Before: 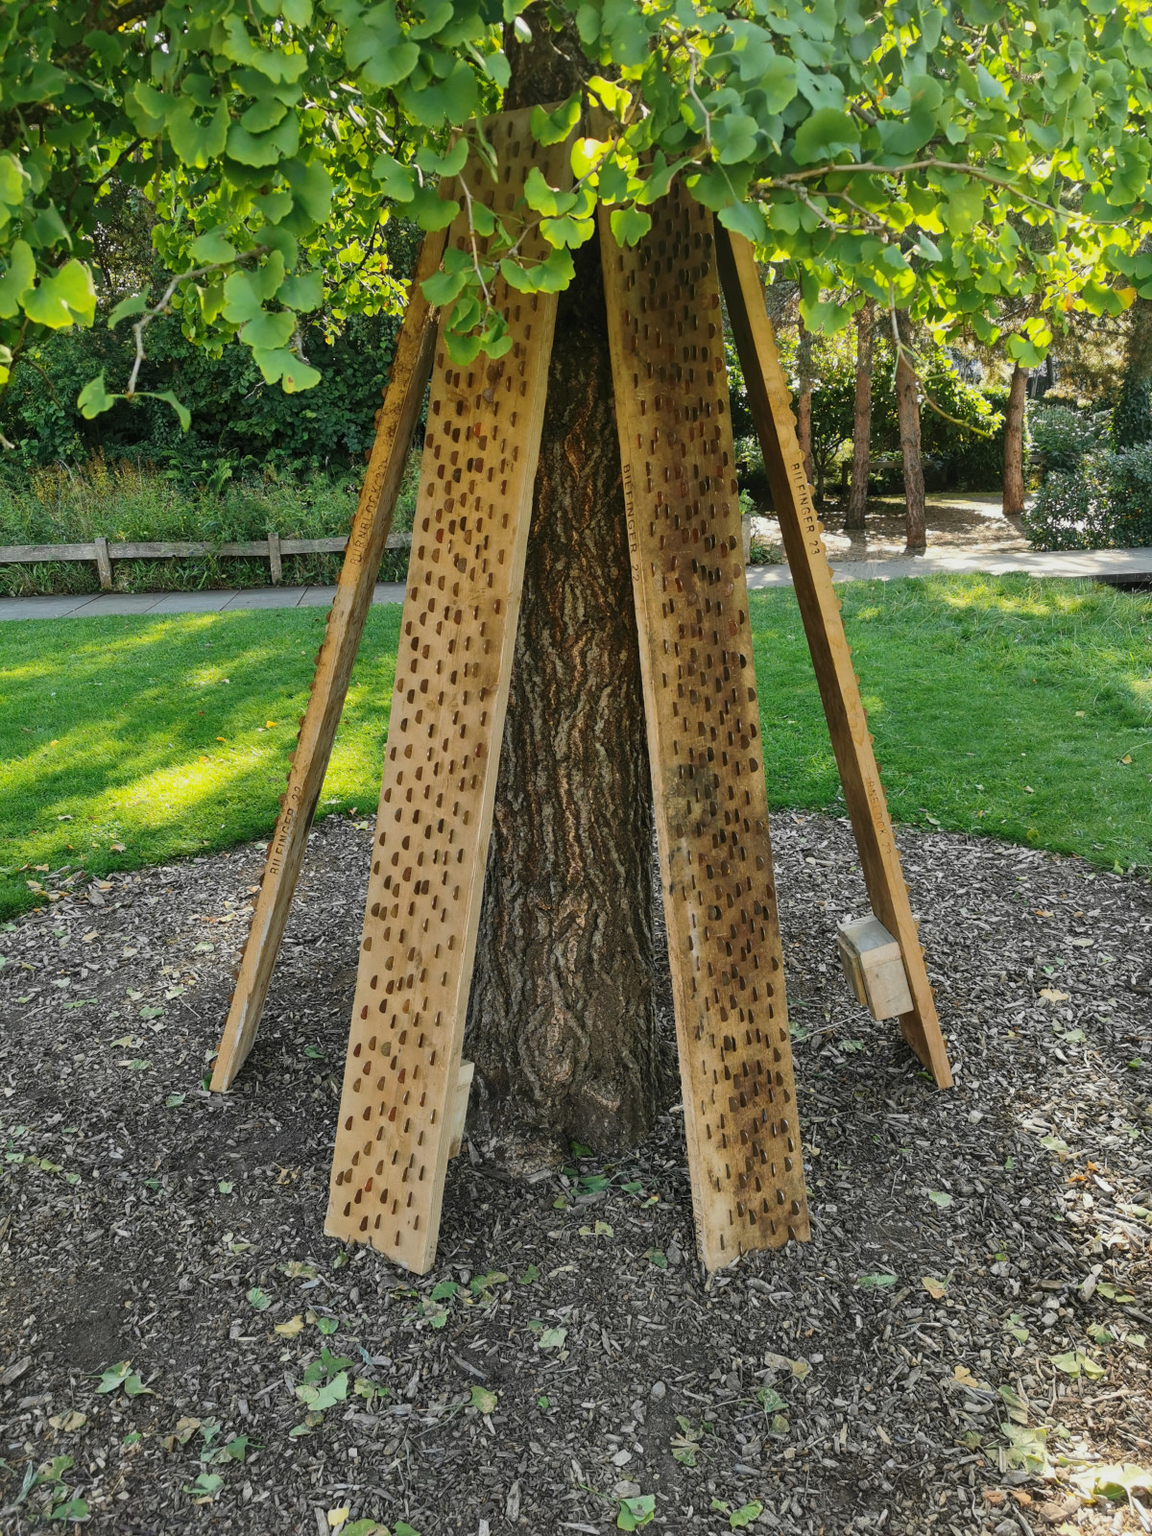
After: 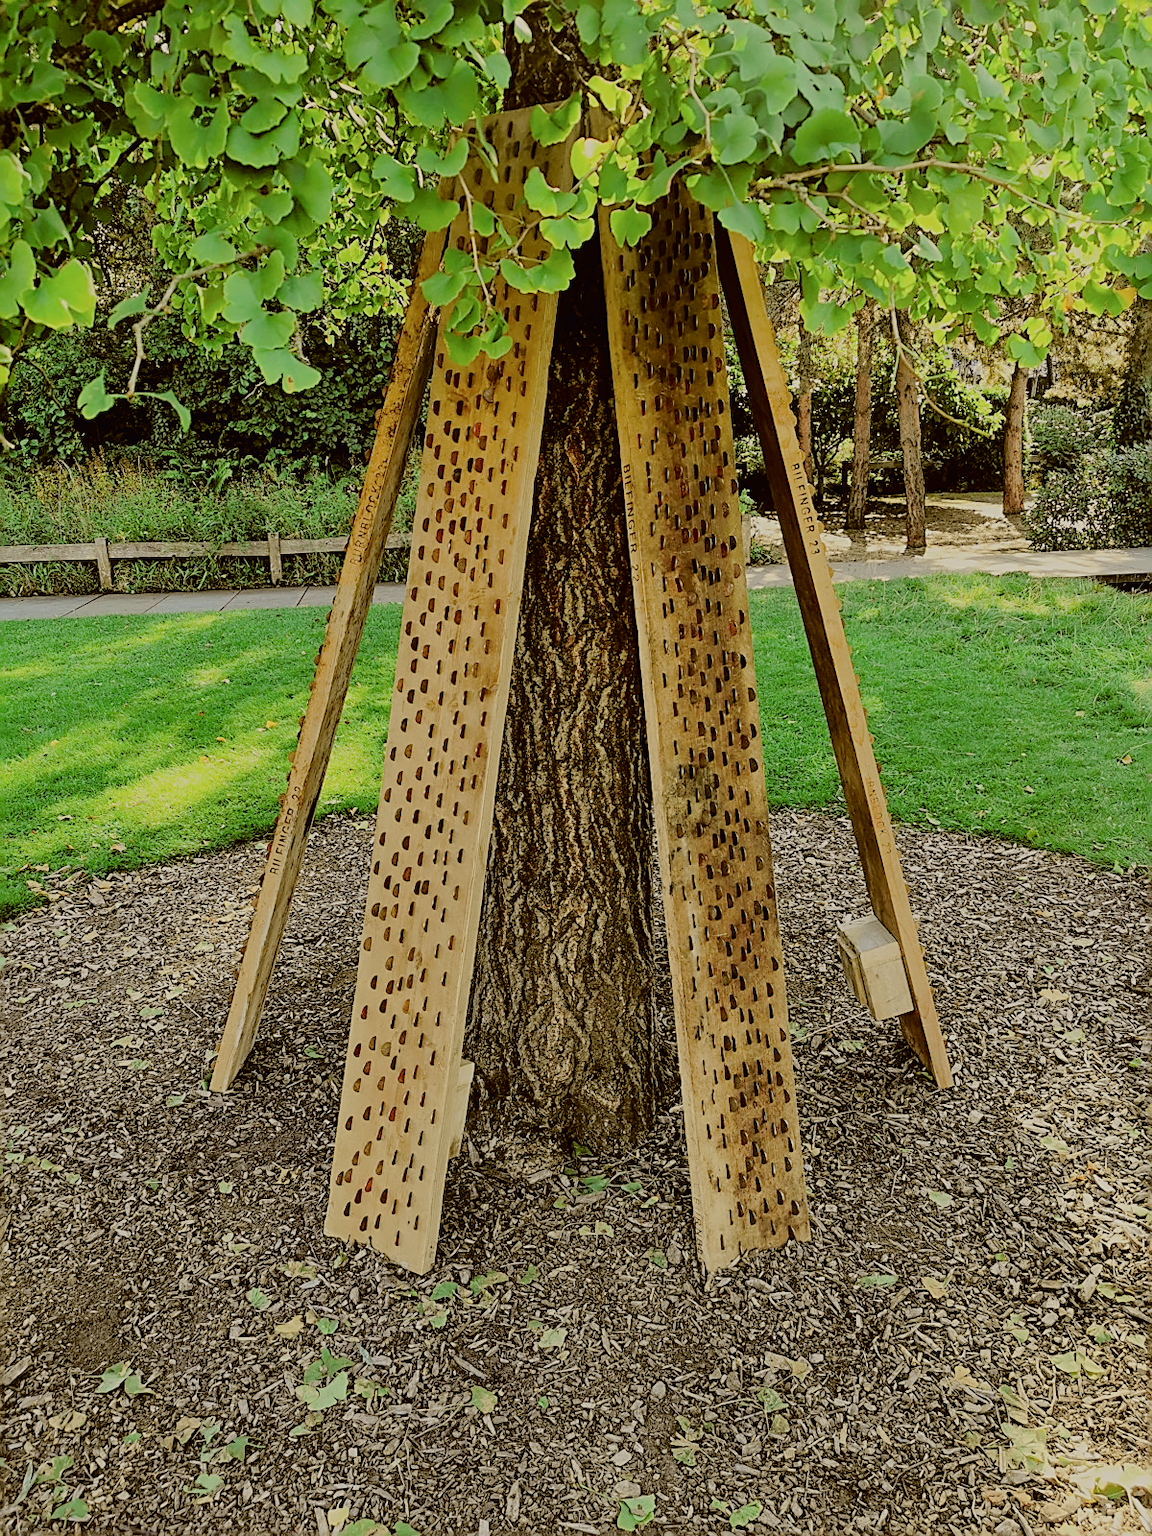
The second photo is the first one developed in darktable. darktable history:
sharpen: amount 1
color balance: lift [1.001, 1.007, 1, 0.993], gamma [1.023, 1.026, 1.01, 0.974], gain [0.964, 1.059, 1.073, 0.927]
white balance: red 0.978, blue 0.999
tone curve: curves: ch0 [(0, 0.011) (0.053, 0.026) (0.174, 0.115) (0.398, 0.444) (0.673, 0.775) (0.829, 0.906) (0.991, 0.981)]; ch1 [(0, 0) (0.264, 0.22) (0.407, 0.373) (0.463, 0.457) (0.492, 0.501) (0.512, 0.513) (0.54, 0.543) (0.585, 0.617) (0.659, 0.686) (0.78, 0.8) (1, 1)]; ch2 [(0, 0) (0.438, 0.449) (0.473, 0.469) (0.503, 0.5) (0.523, 0.534) (0.562, 0.591) (0.612, 0.627) (0.701, 0.707) (1, 1)], color space Lab, independent channels, preserve colors none
filmic rgb: black relative exposure -4.42 EV, white relative exposure 6.58 EV, hardness 1.85, contrast 0.5
